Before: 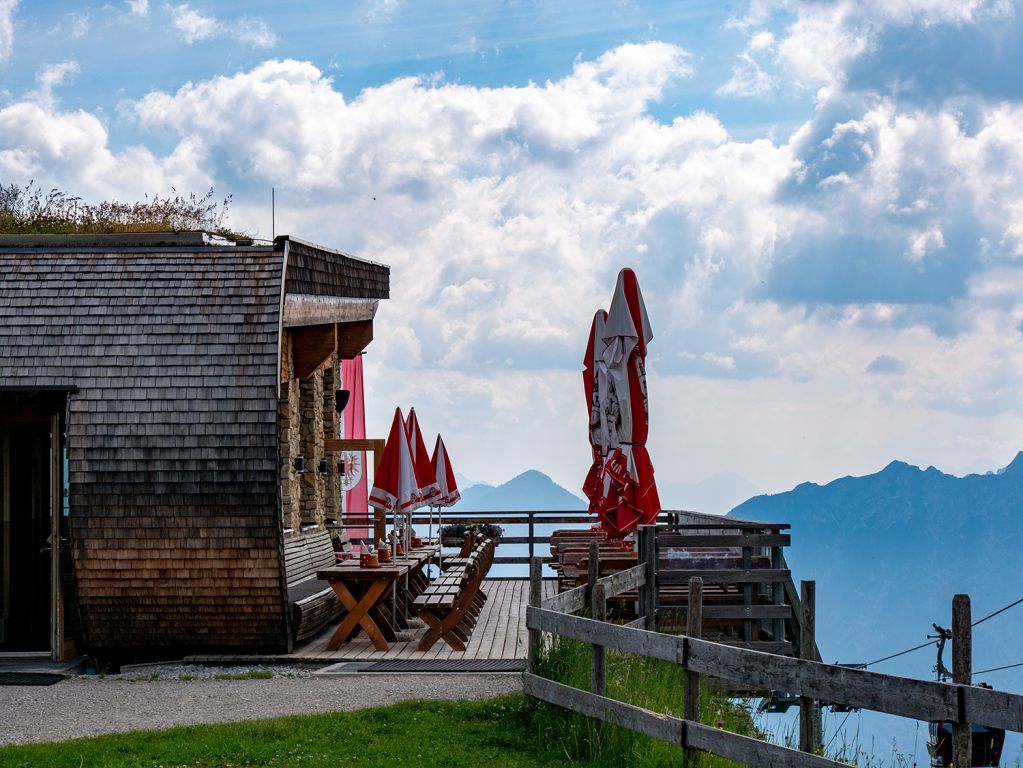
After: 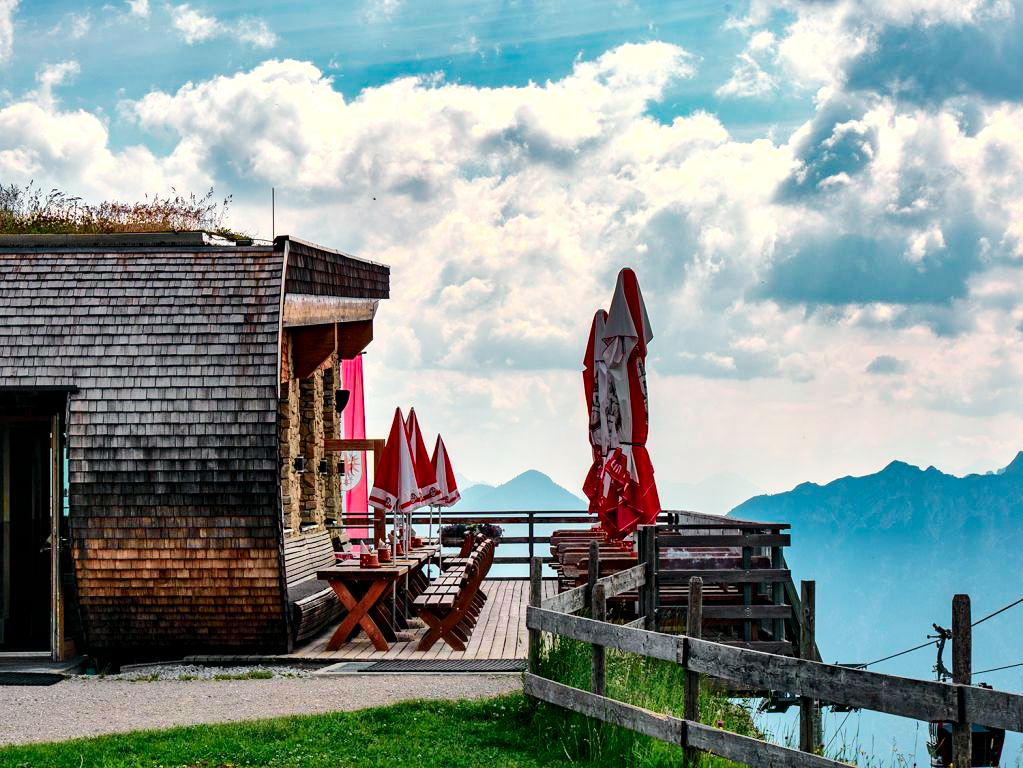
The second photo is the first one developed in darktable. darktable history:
levels: mode automatic, black 0.023%, white 99.97%, levels [0.062, 0.494, 0.925]
exposure: exposure 0.014 EV, compensate highlight preservation false
local contrast: mode bilateral grid, contrast 20, coarseness 50, detail 150%, midtone range 0.2
contrast brightness saturation: contrast 0.2, brightness 0.16, saturation 0.22
white balance: red 1.045, blue 0.932
tone equalizer: on, module defaults
shadows and highlights: soften with gaussian
tone curve: curves: ch0 [(0, 0.003) (0.211, 0.174) (0.482, 0.519) (0.843, 0.821) (0.992, 0.971)]; ch1 [(0, 0) (0.276, 0.206) (0.393, 0.364) (0.482, 0.477) (0.506, 0.5) (0.523, 0.523) (0.572, 0.592) (0.635, 0.665) (0.695, 0.759) (1, 1)]; ch2 [(0, 0) (0.438, 0.456) (0.498, 0.497) (0.536, 0.527) (0.562, 0.584) (0.619, 0.602) (0.698, 0.698) (1, 1)], color space Lab, independent channels, preserve colors none
